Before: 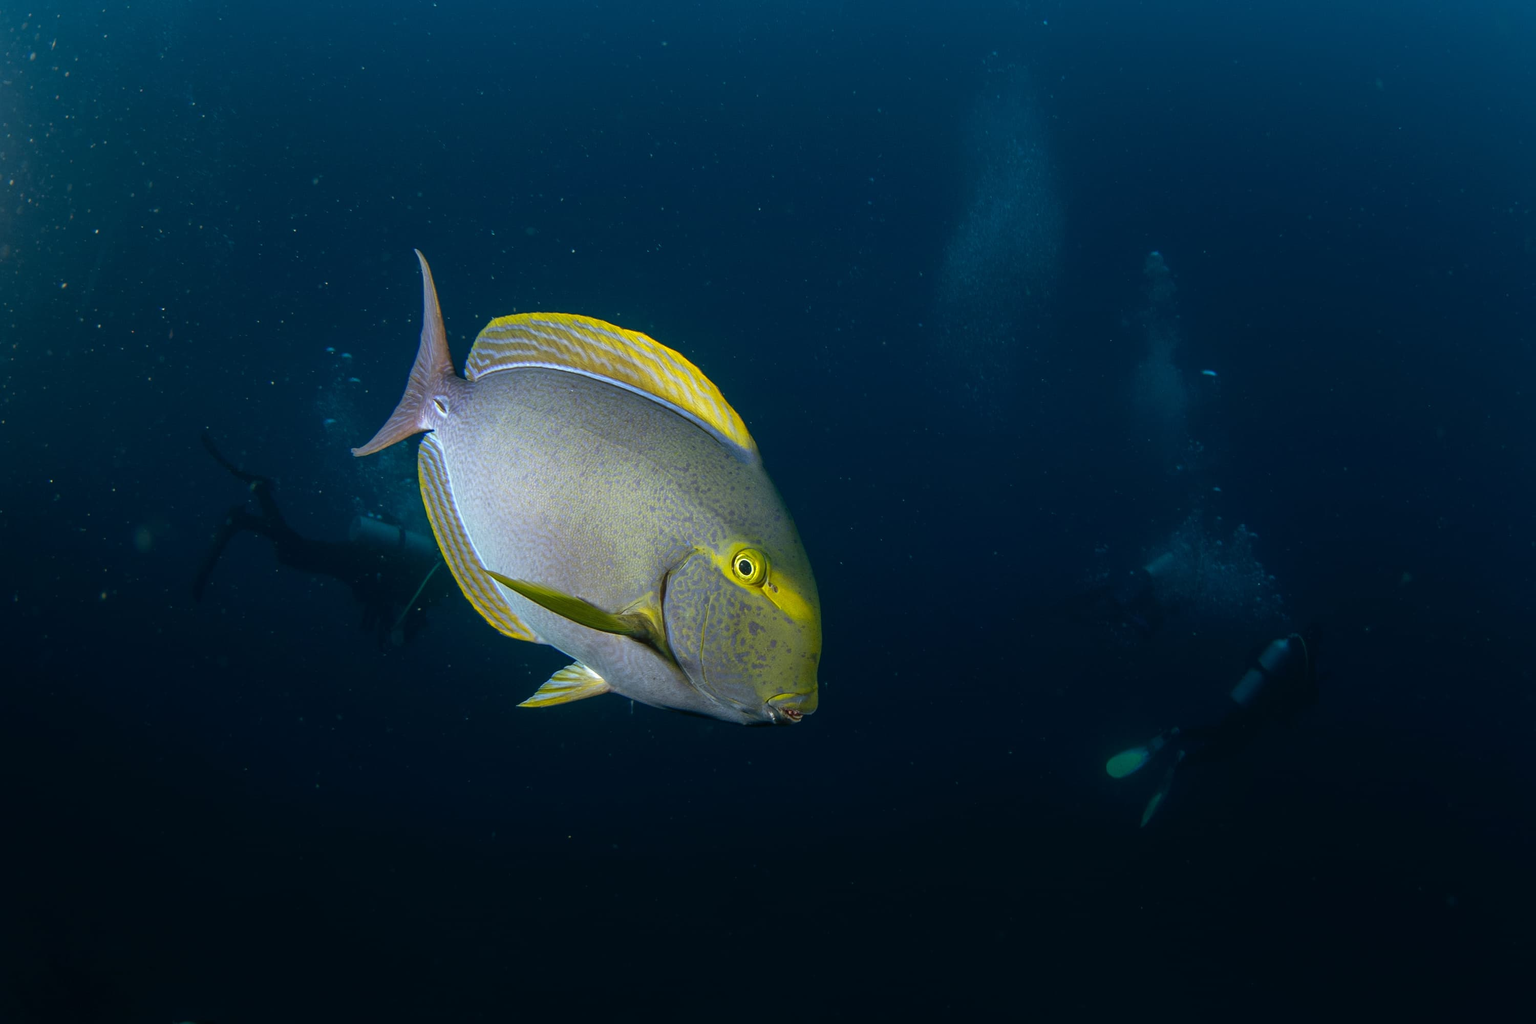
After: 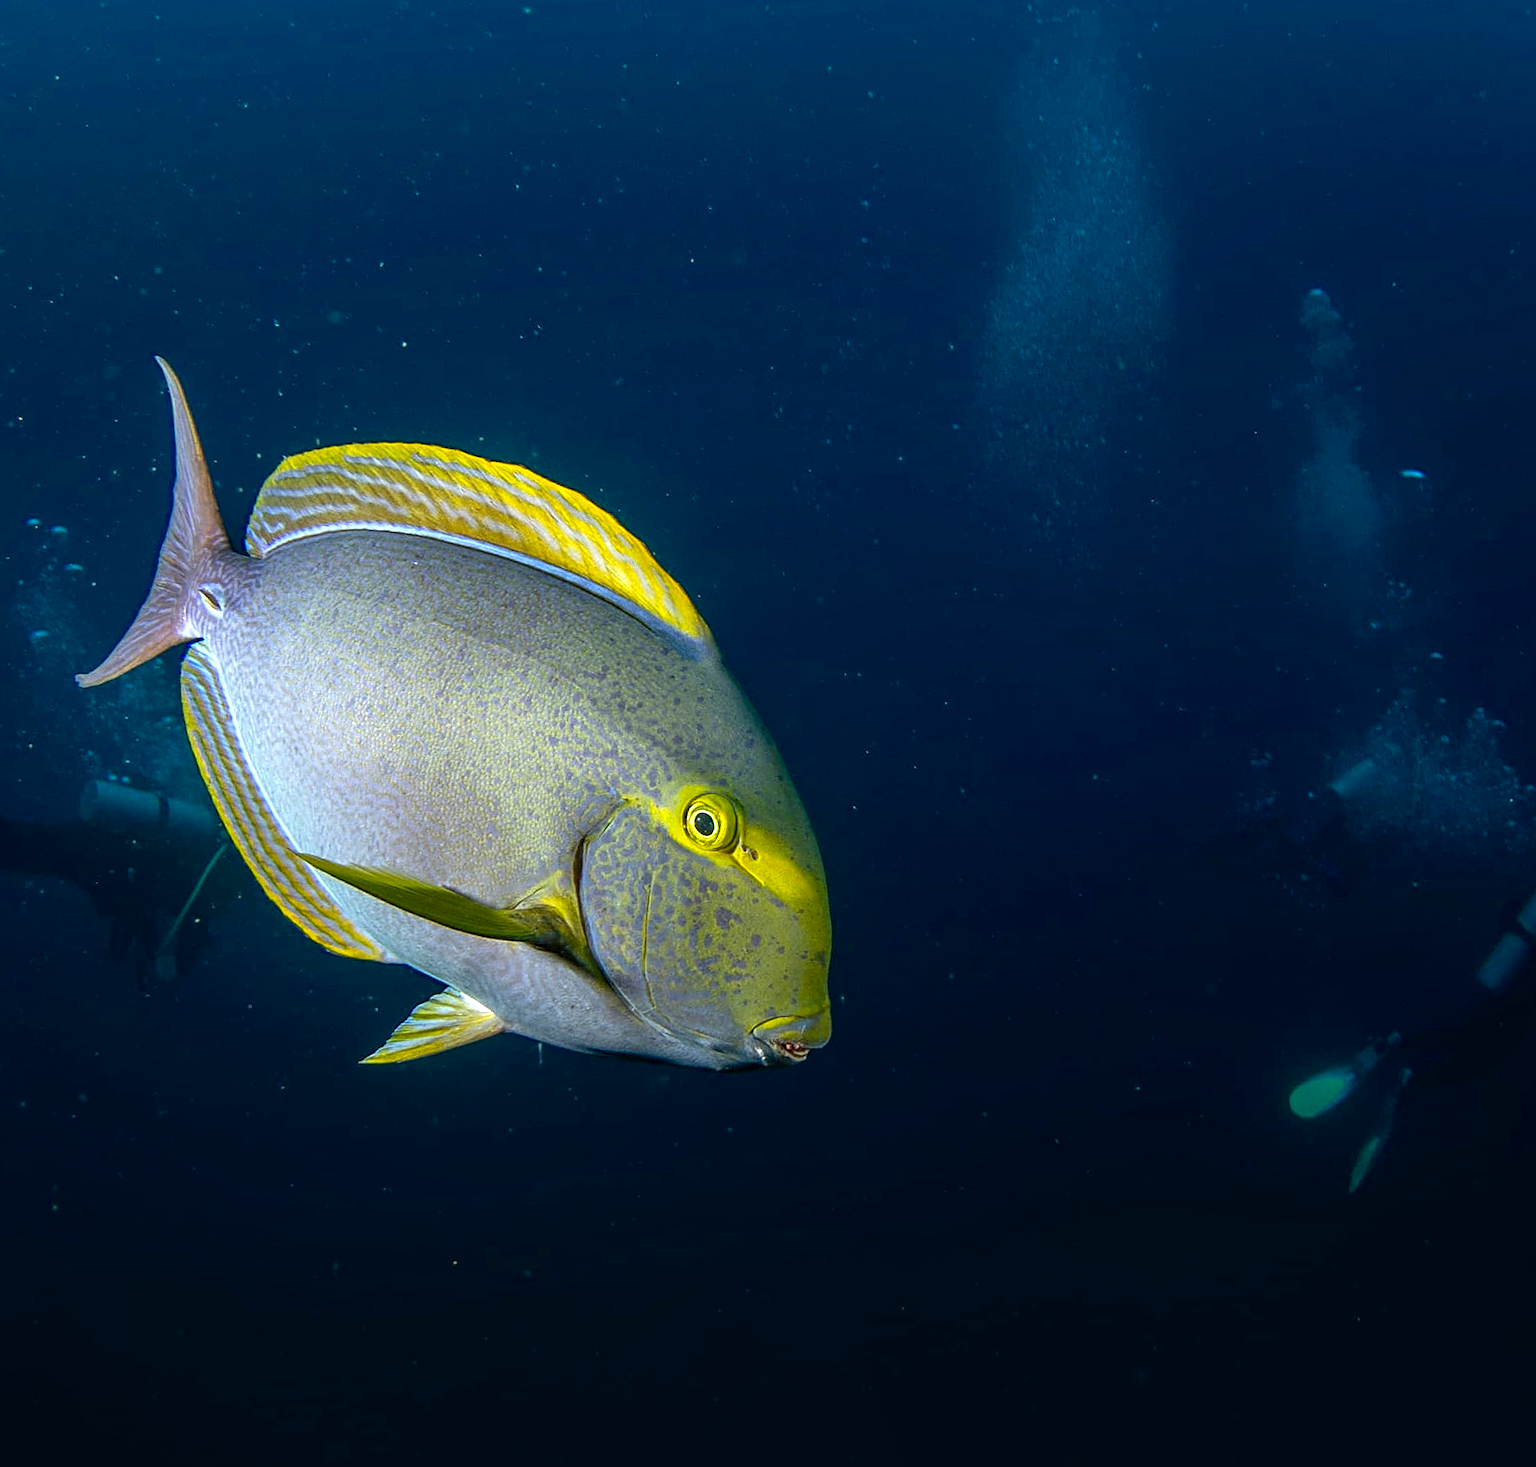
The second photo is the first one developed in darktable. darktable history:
crop and rotate: left 18.442%, right 15.508%
sharpen: on, module defaults
local contrast: detail 130%
exposure: black level correction 0.001, exposure 0.5 EV, compensate exposure bias true, compensate highlight preservation false
color balance rgb: linear chroma grading › shadows -8%, linear chroma grading › global chroma 10%, perceptual saturation grading › global saturation 2%, perceptual saturation grading › highlights -2%, perceptual saturation grading › mid-tones 4%, perceptual saturation grading › shadows 8%, perceptual brilliance grading › global brilliance 2%, perceptual brilliance grading › highlights -4%, global vibrance 16%, saturation formula JzAzBz (2021)
rotate and perspective: rotation -3.52°, crop left 0.036, crop right 0.964, crop top 0.081, crop bottom 0.919
